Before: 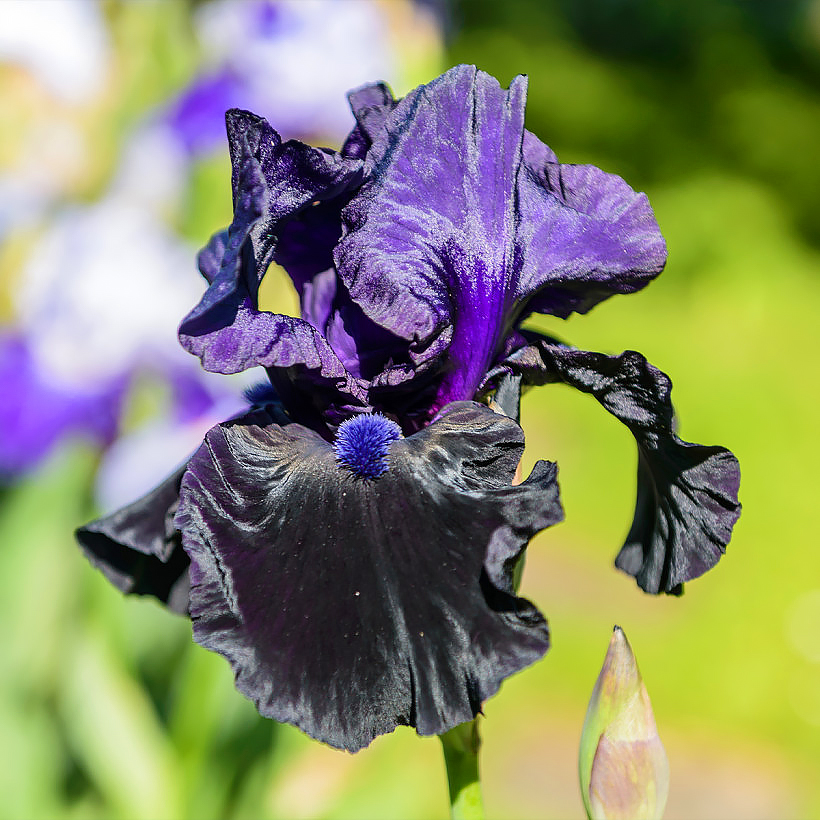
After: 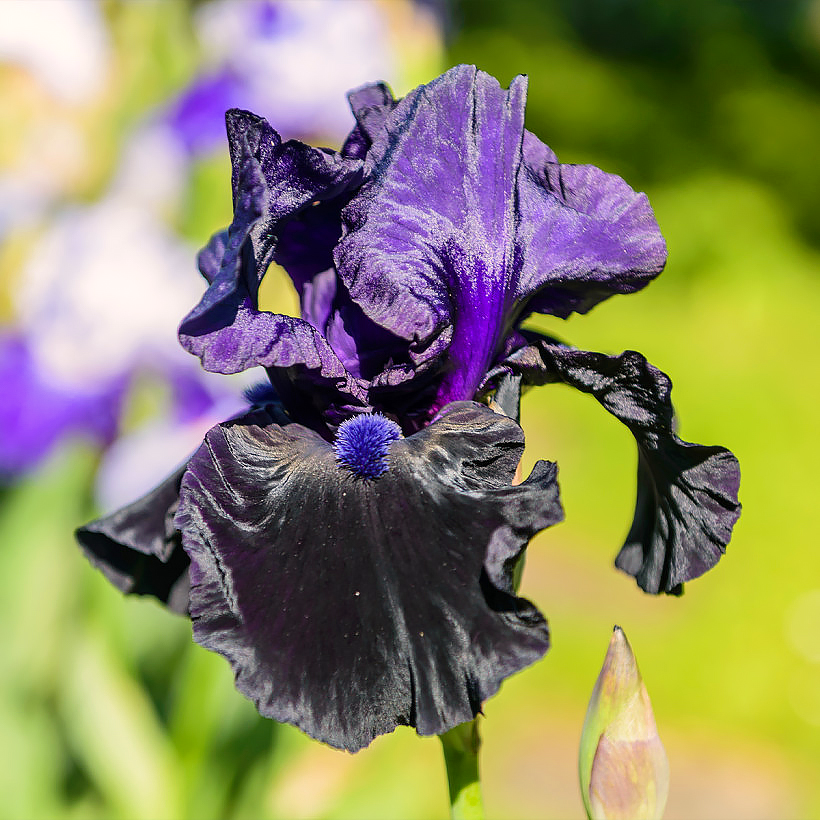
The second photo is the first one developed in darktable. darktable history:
color correction: highlights a* 3.69, highlights b* 5.12
